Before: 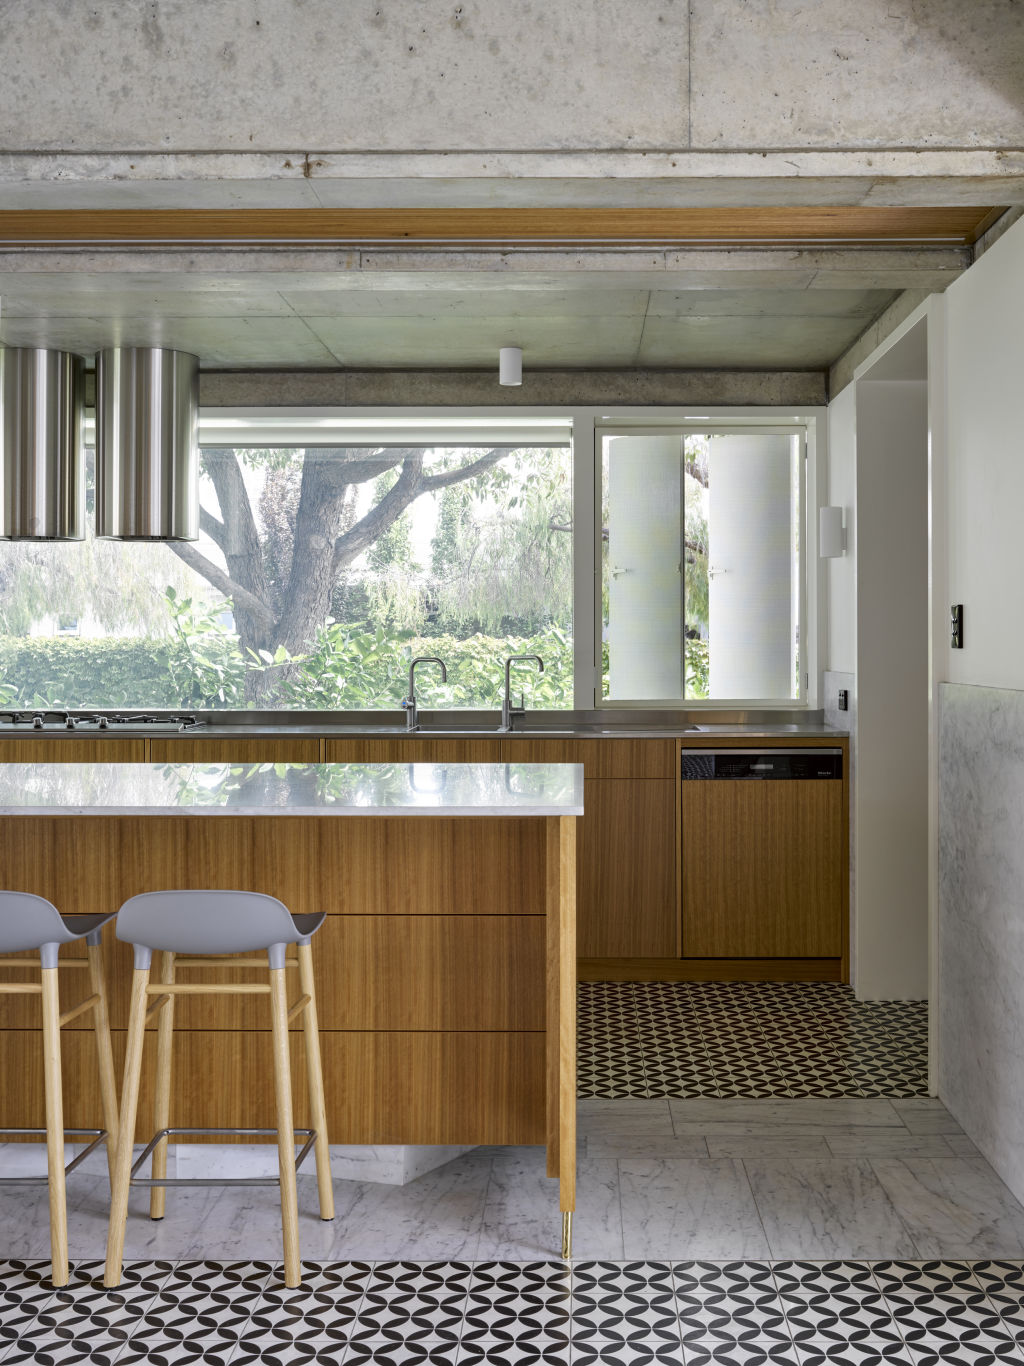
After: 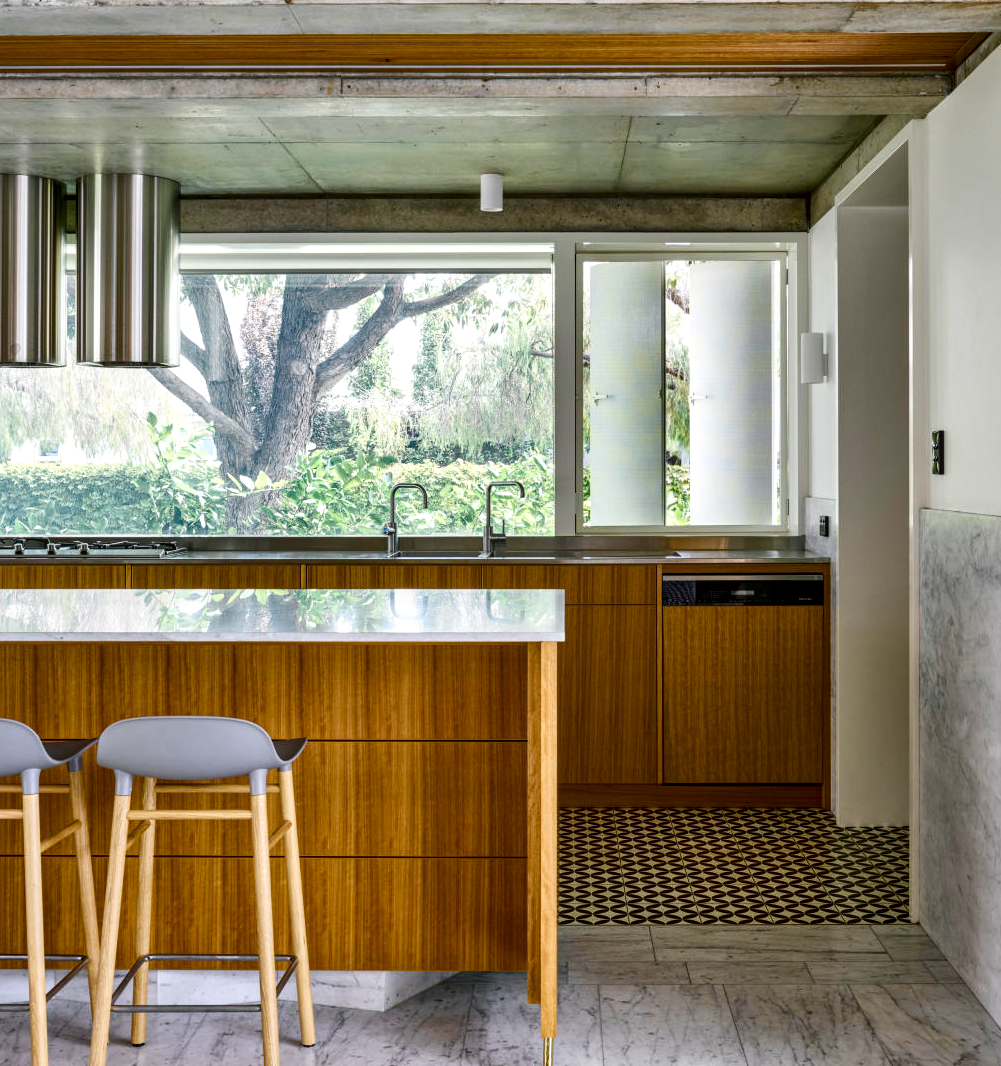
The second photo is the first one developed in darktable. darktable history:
shadows and highlights: low approximation 0.01, soften with gaussian
color balance rgb: shadows lift › chroma 2.023%, shadows lift › hue 136.1°, global offset › luminance 0.468%, global offset › hue 61.58°, perceptual saturation grading › global saturation 0.541%, perceptual saturation grading › highlights -25.907%, perceptual saturation grading › shadows 29.832%, global vibrance 50.096%
local contrast: detail 130%
crop and rotate: left 1.942%, top 12.806%, right 0.253%, bottom 9.115%
contrast brightness saturation: contrast 0.219
